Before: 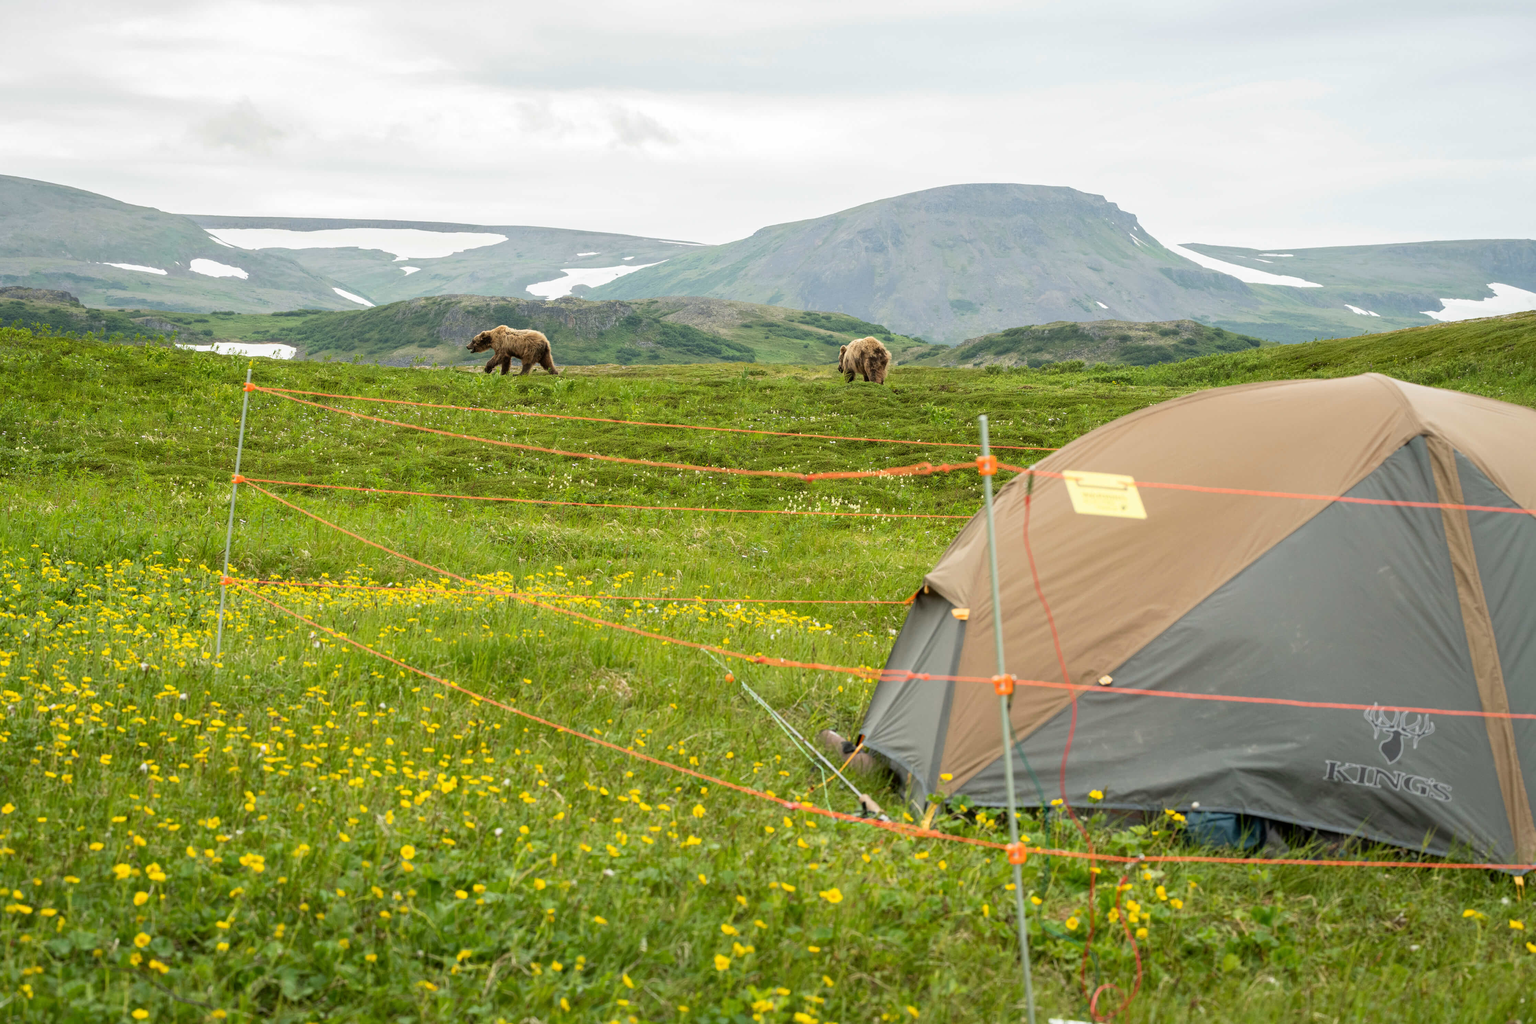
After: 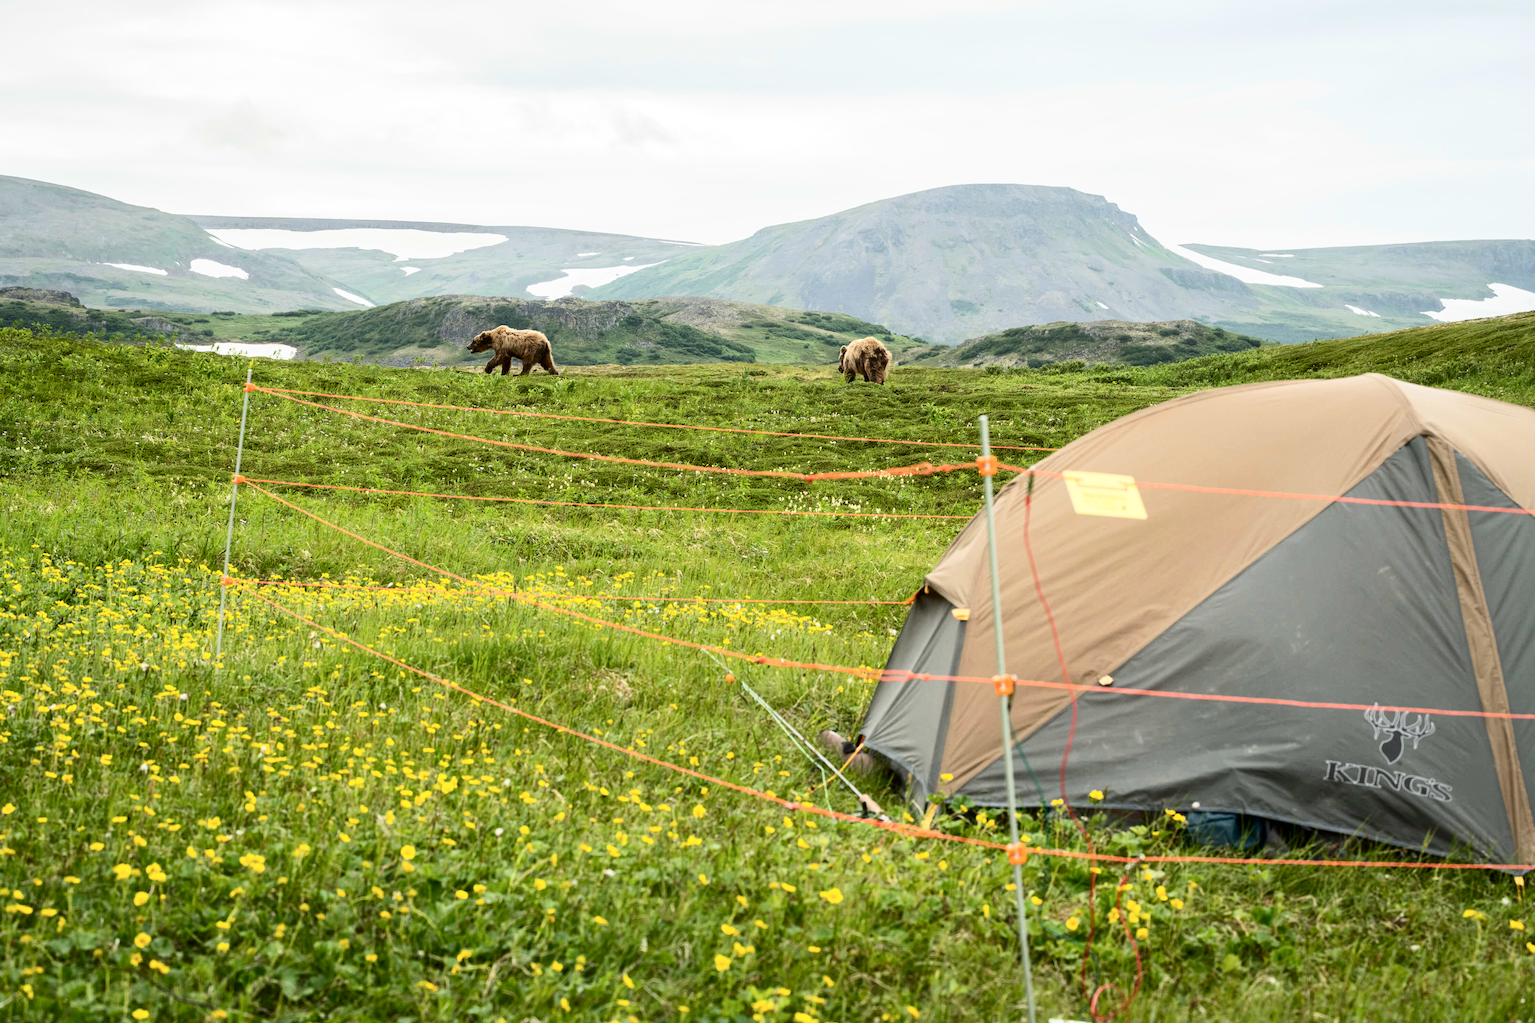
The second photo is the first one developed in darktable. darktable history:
contrast brightness saturation: contrast 0.283
